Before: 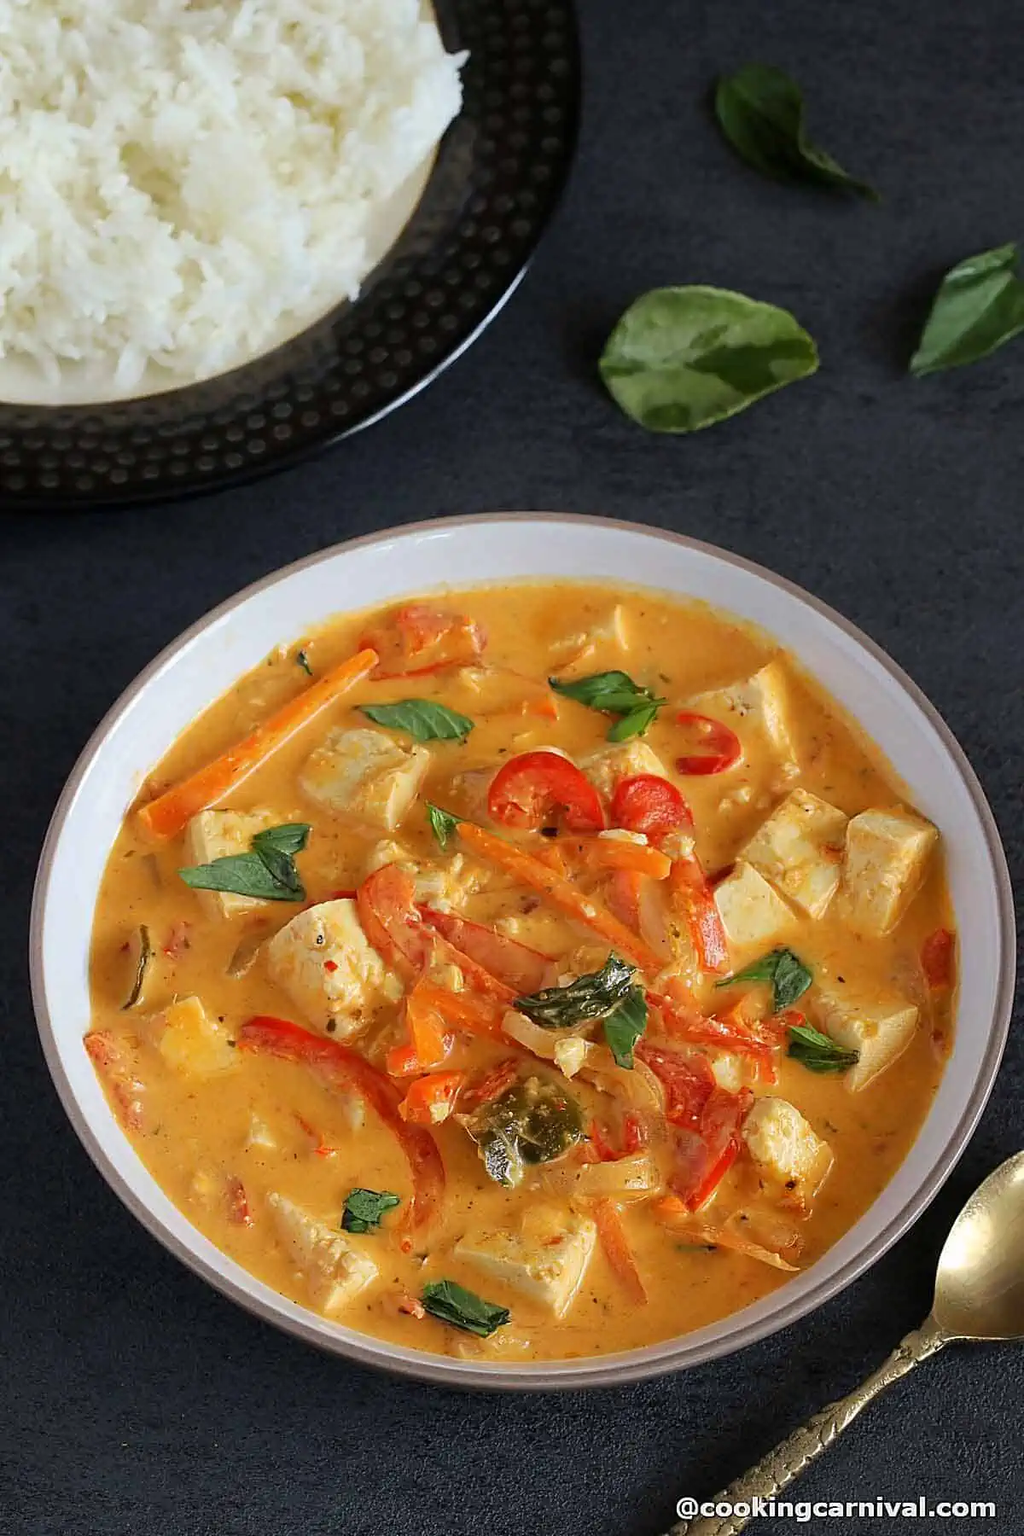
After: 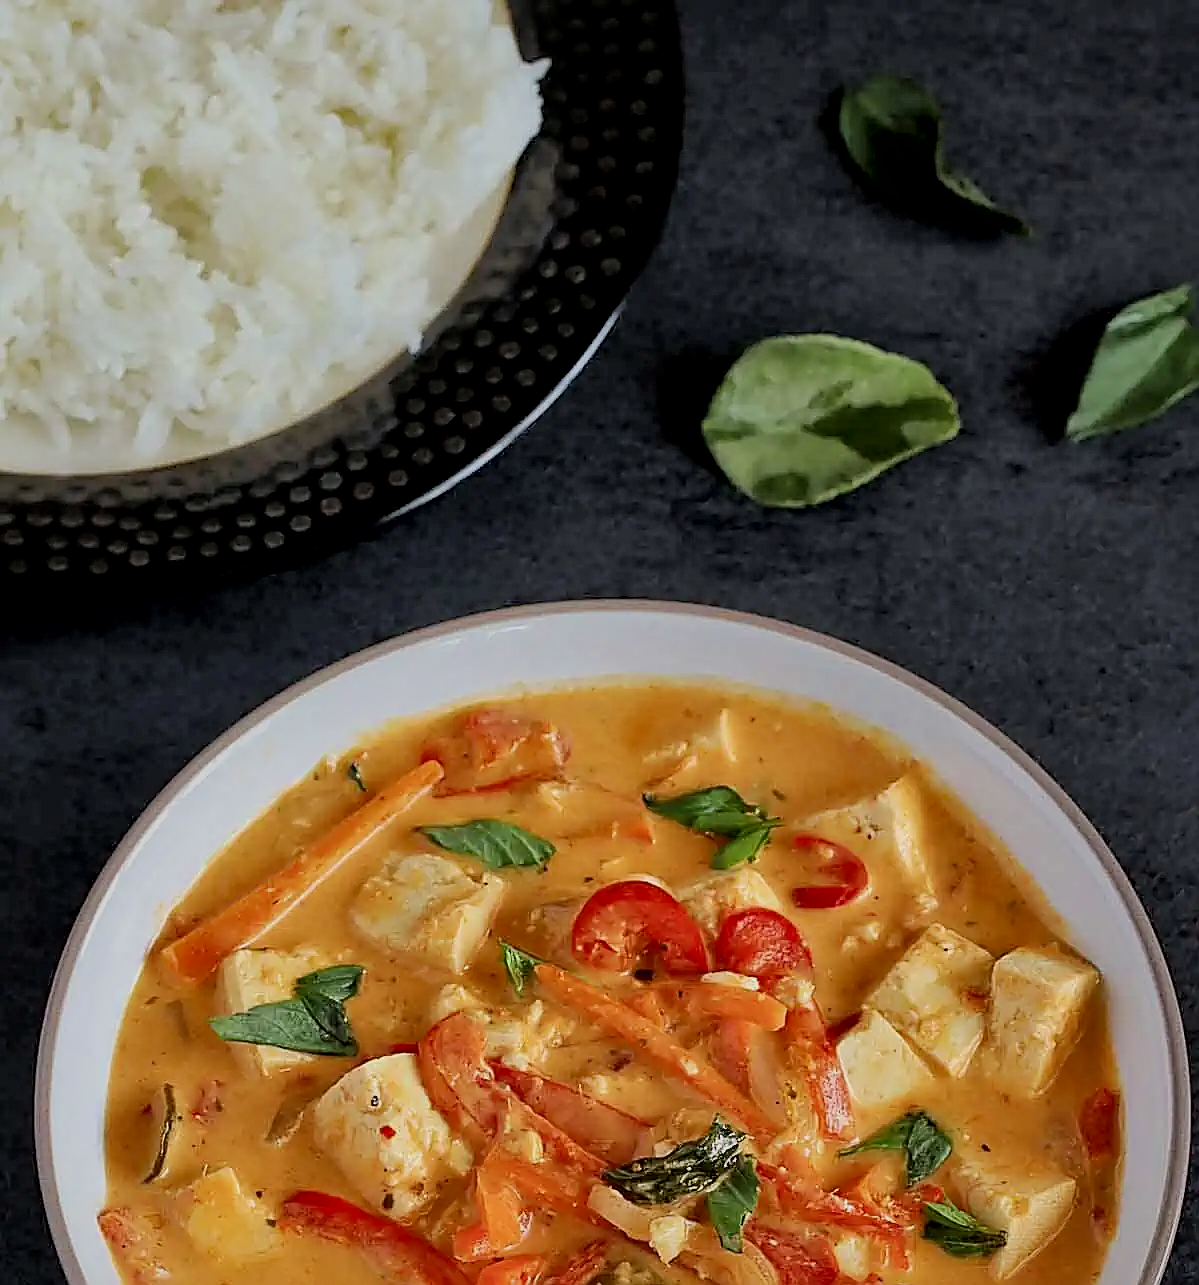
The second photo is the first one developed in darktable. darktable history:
filmic rgb: black relative exposure -8.79 EV, white relative exposure 4.98 EV, threshold 3 EV, target black luminance 0%, hardness 3.77, latitude 66.33%, contrast 0.822, shadows ↔ highlights balance 20%, color science v5 (2021), contrast in shadows safe, contrast in highlights safe, enable highlight reconstruction true
crop: bottom 28.576%
local contrast: mode bilateral grid, contrast 20, coarseness 50, detail 171%, midtone range 0.2
sharpen: on, module defaults
